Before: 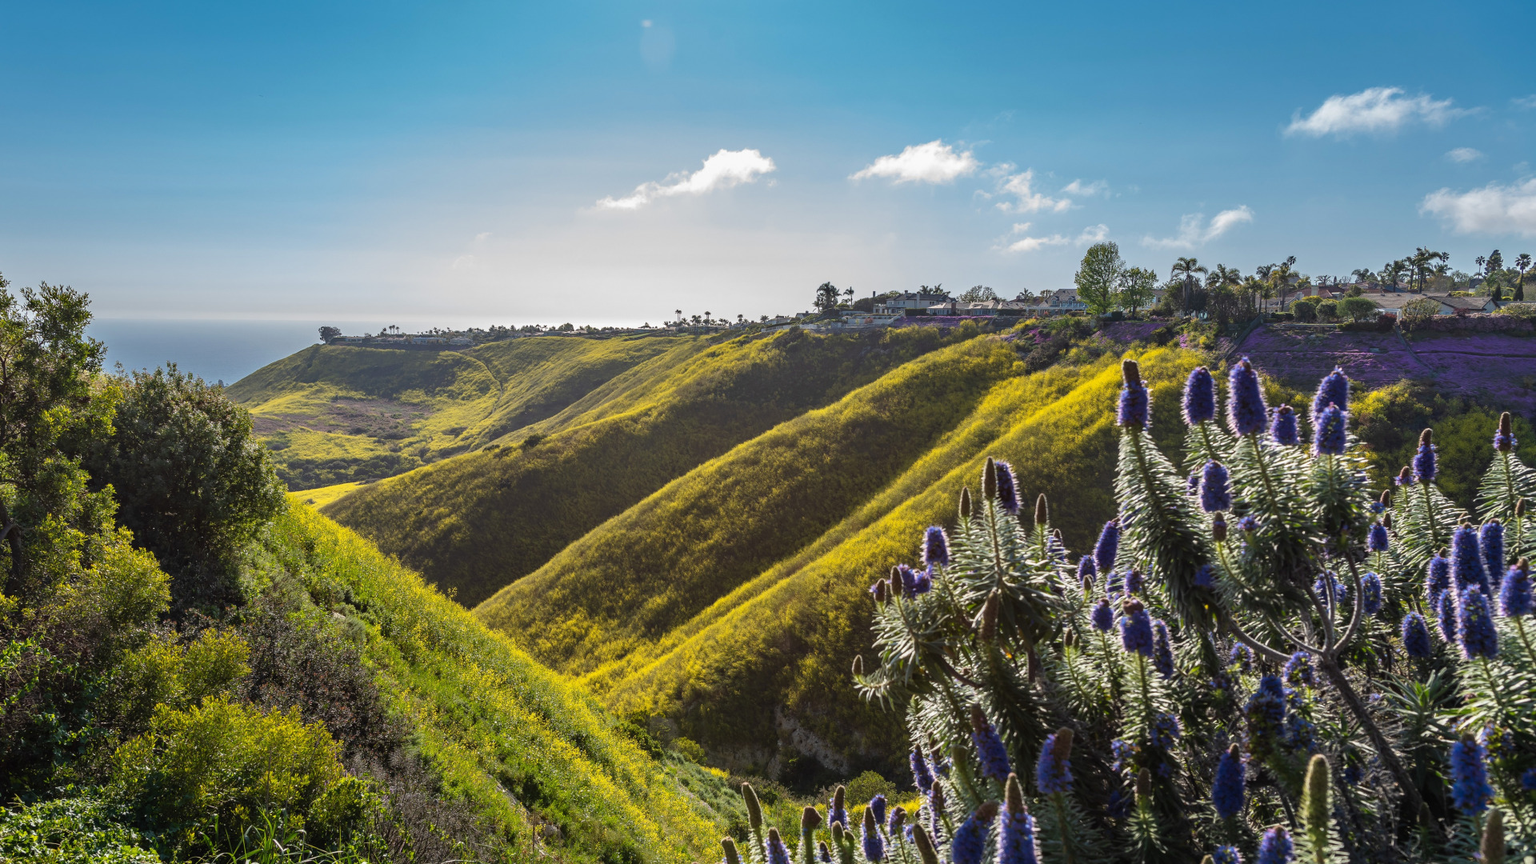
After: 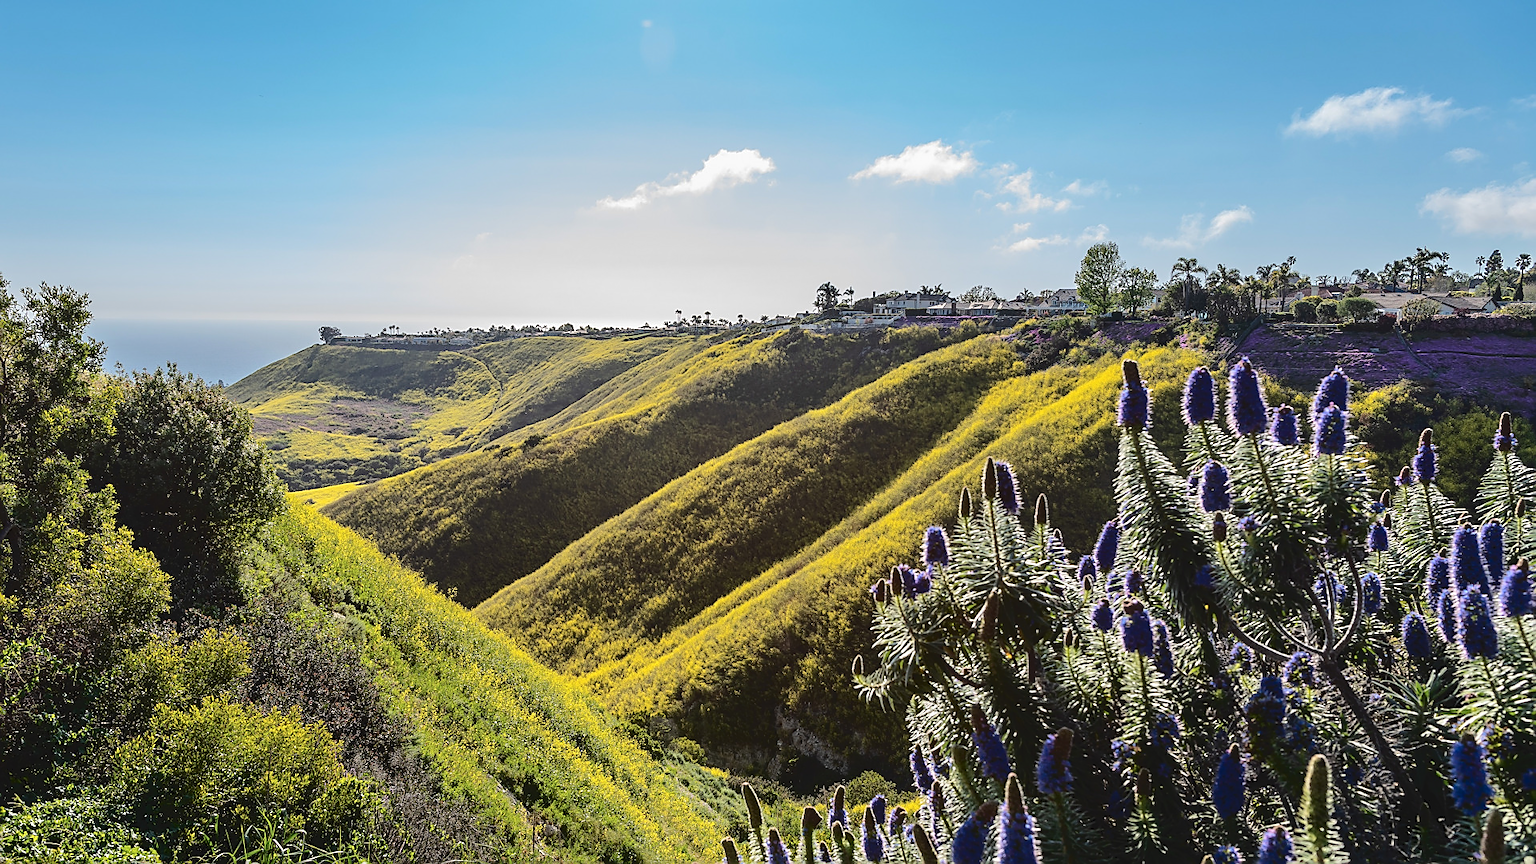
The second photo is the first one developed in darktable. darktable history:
sharpen: radius 1.407, amount 1.237, threshold 0.842
tone curve: curves: ch0 [(0, 0) (0.003, 0.057) (0.011, 0.061) (0.025, 0.065) (0.044, 0.075) (0.069, 0.082) (0.1, 0.09) (0.136, 0.102) (0.177, 0.145) (0.224, 0.195) (0.277, 0.27) (0.335, 0.374) (0.399, 0.486) (0.468, 0.578) (0.543, 0.652) (0.623, 0.717) (0.709, 0.778) (0.801, 0.837) (0.898, 0.909) (1, 1)], color space Lab, independent channels
